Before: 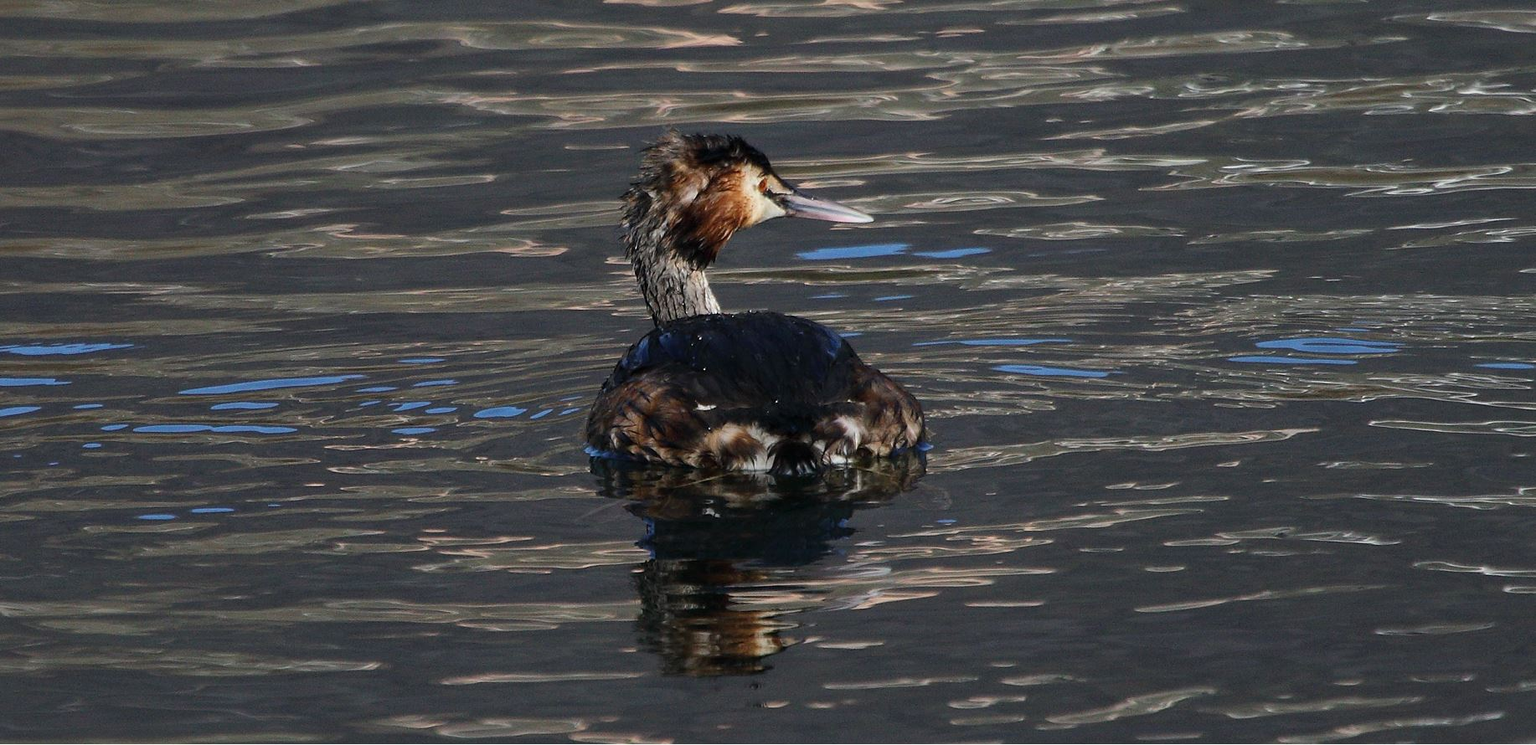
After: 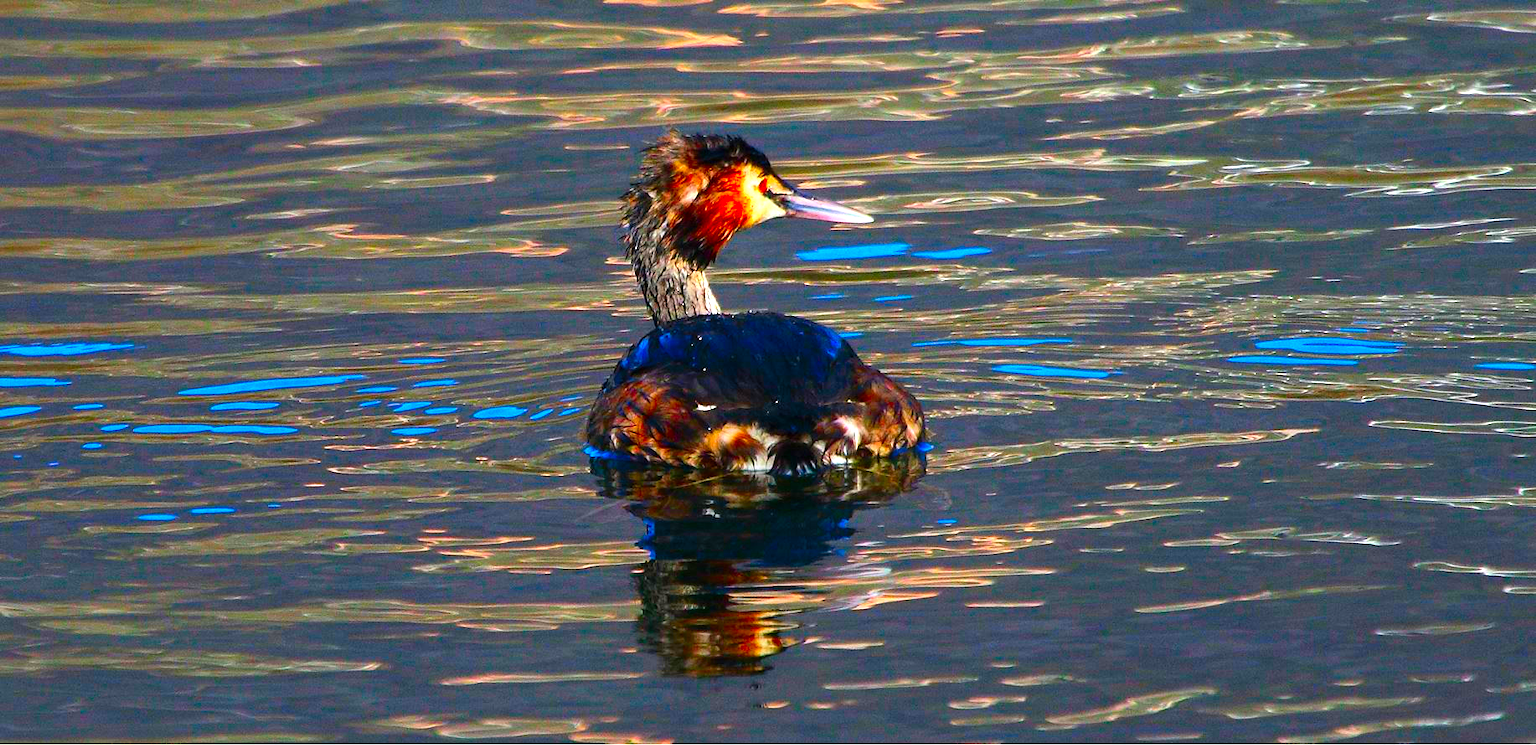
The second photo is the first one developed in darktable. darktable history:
color correction: highlights b* 0.049, saturation 2.97
levels: gray 59.4%, white 99.98%, levels [0, 0.374, 0.749]
